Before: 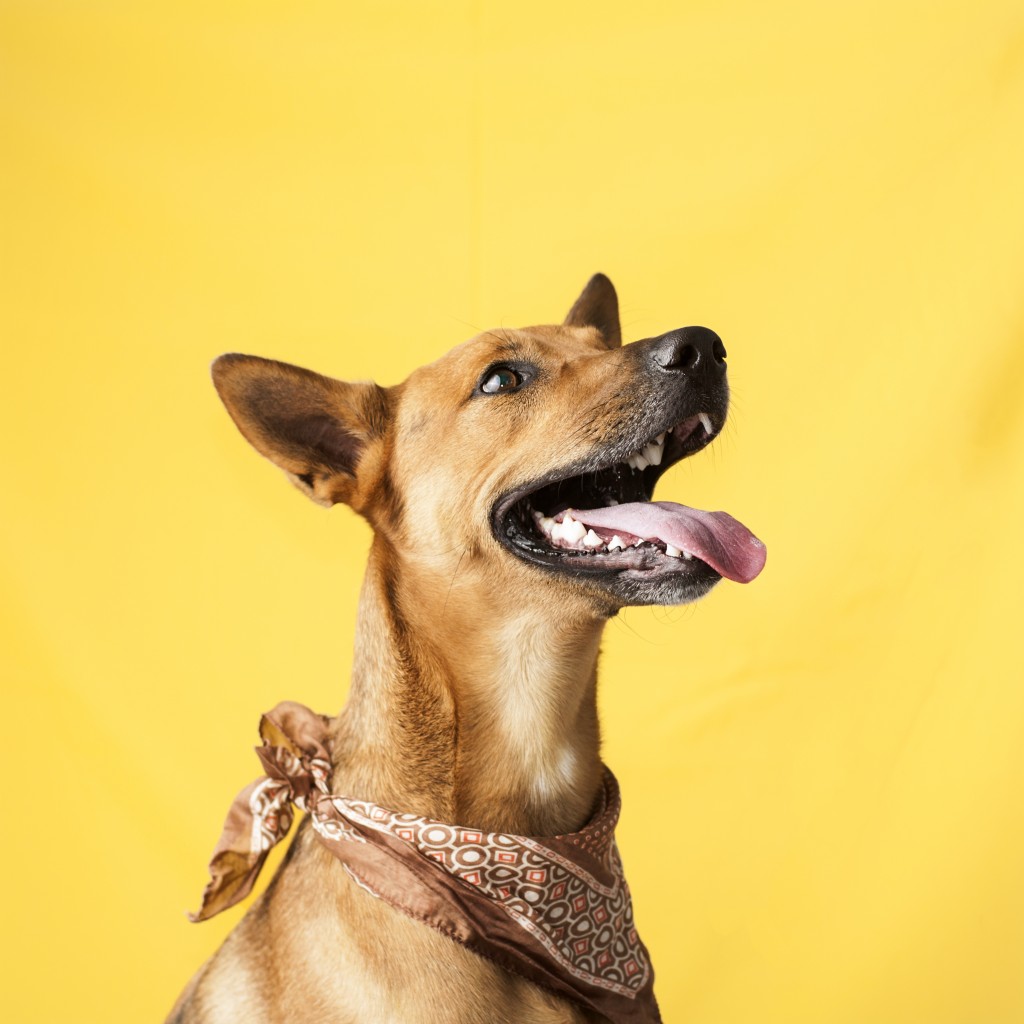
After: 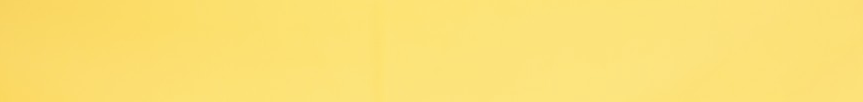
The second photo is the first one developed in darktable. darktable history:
contrast brightness saturation: saturation -0.1
crop and rotate: left 9.644%, top 9.491%, right 6.021%, bottom 80.509%
